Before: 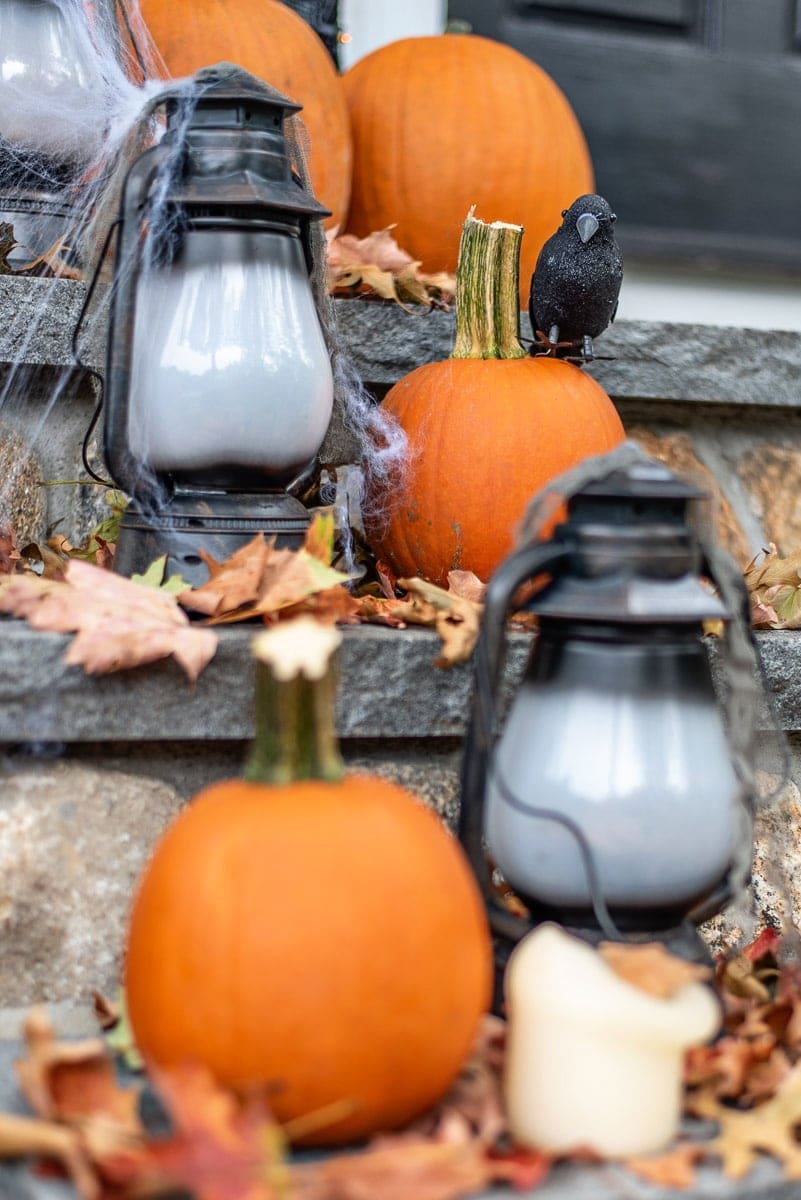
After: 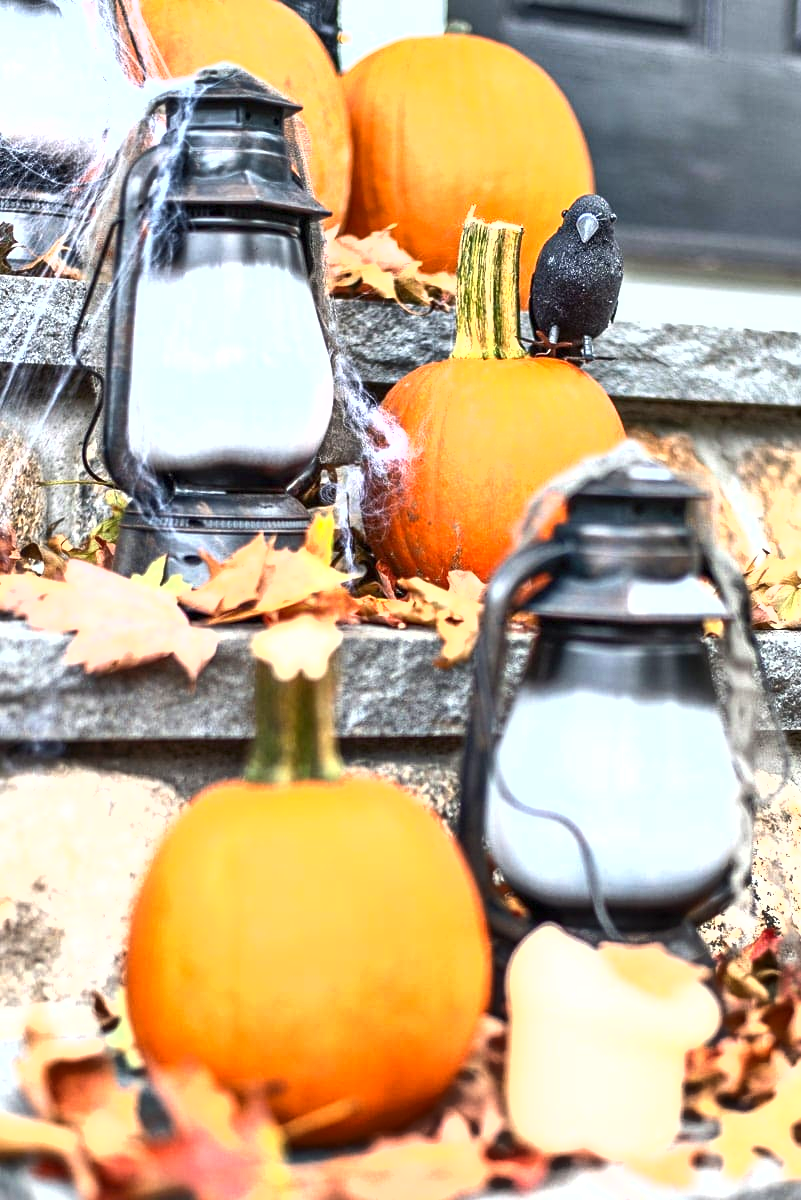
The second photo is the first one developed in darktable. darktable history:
shadows and highlights: highlights color adjustment 0%, low approximation 0.01, soften with gaussian
exposure: exposure 1.5 EV, compensate highlight preservation false
